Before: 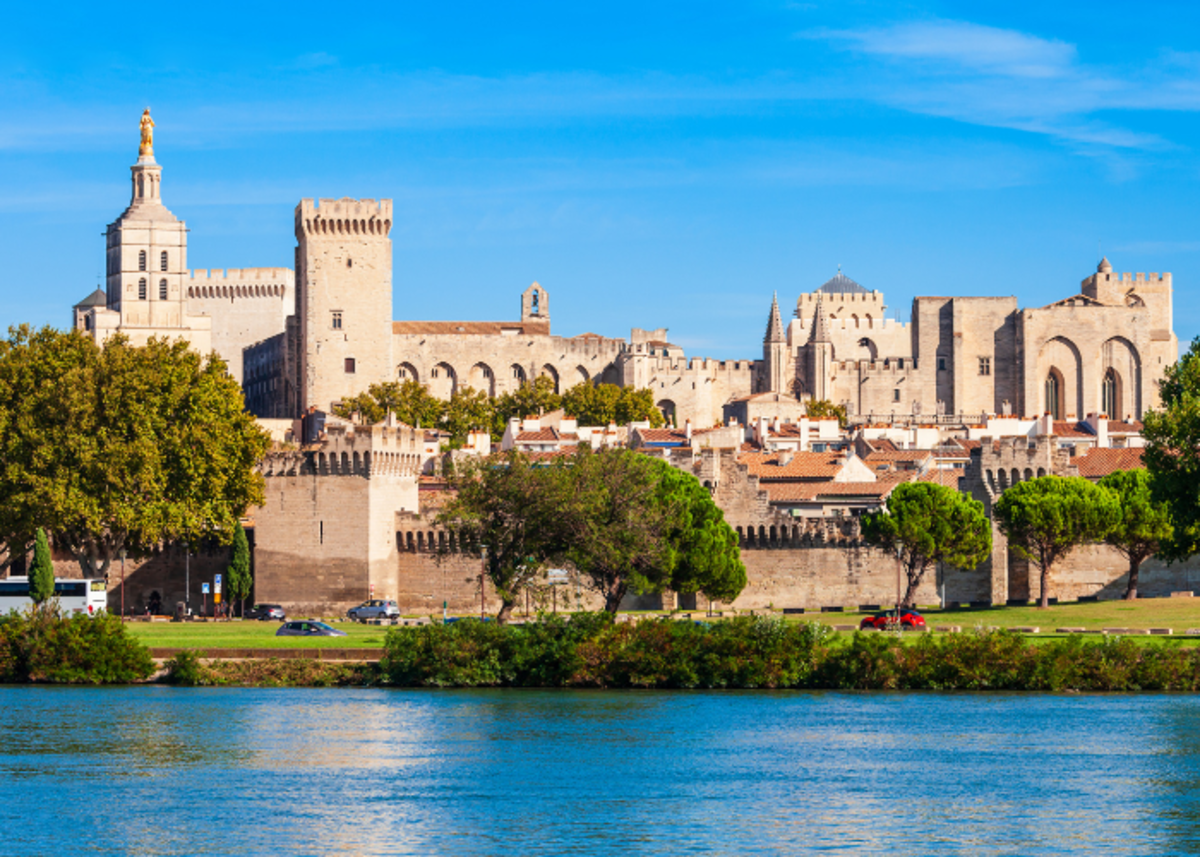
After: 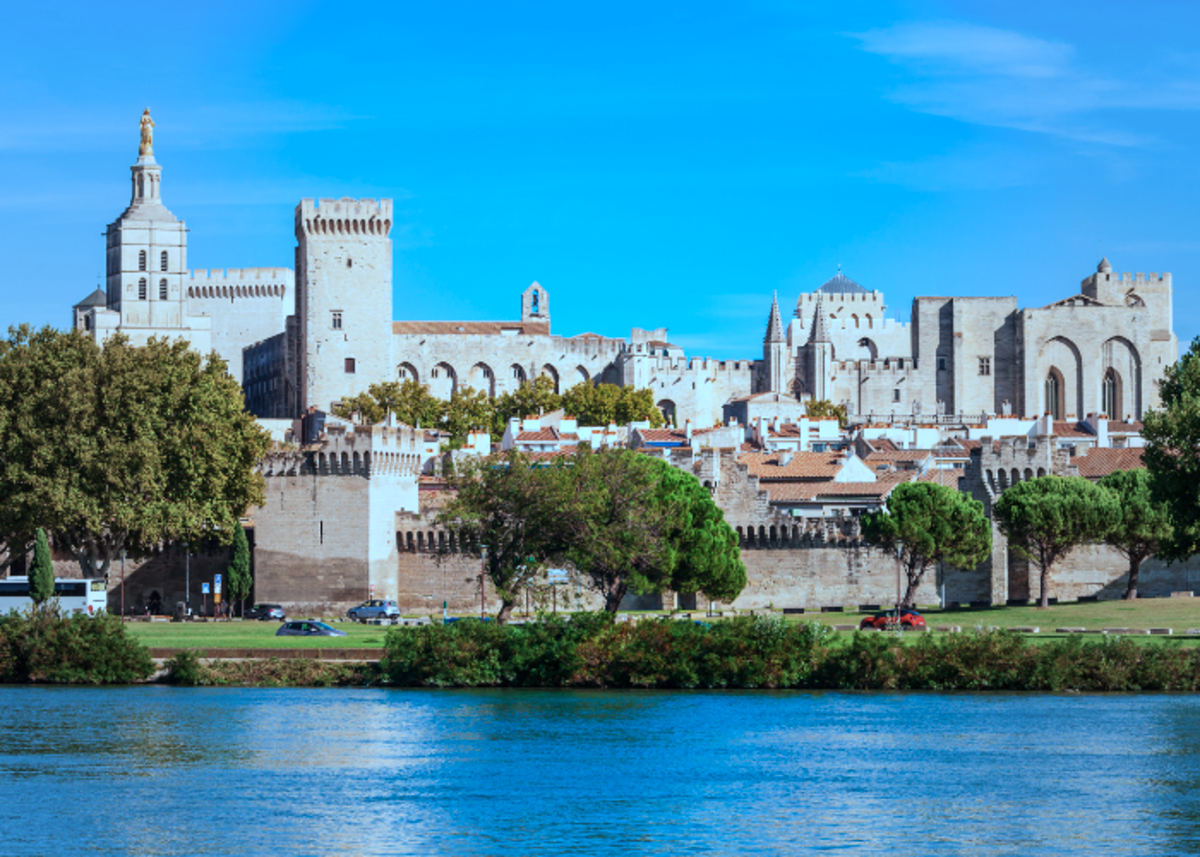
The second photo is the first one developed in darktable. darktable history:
color correction: highlights a* -11.88, highlights b* -14.95
vignetting: fall-off start 16.32%, fall-off radius 99.78%, brightness -0.175, saturation -0.303, width/height ratio 0.721
color calibration: x 0.38, y 0.39, temperature 4077.14 K
